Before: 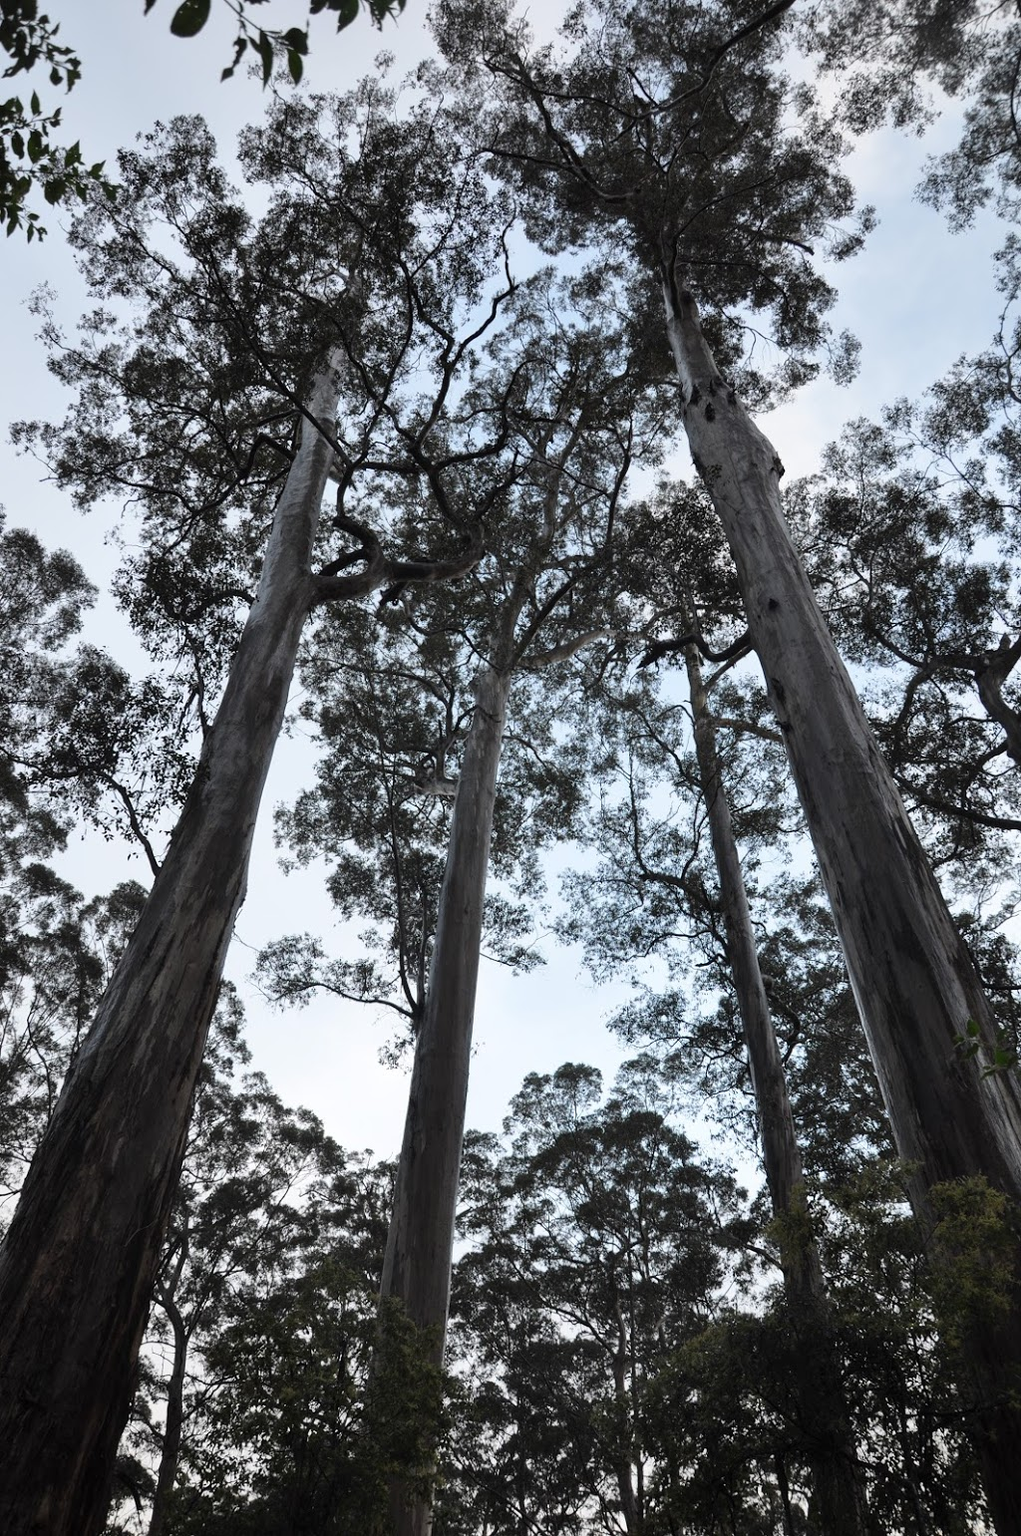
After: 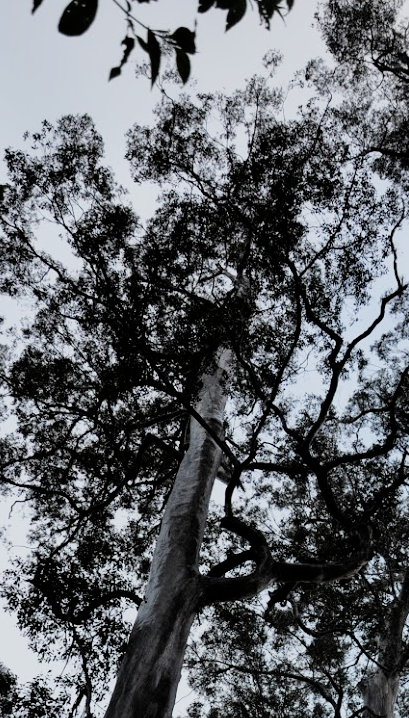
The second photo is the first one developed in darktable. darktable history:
filmic rgb: black relative exposure -5.14 EV, white relative exposure 3.53 EV, hardness 3.19, contrast 1.191, highlights saturation mix -49.23%
crop and rotate: left 11.13%, top 0.066%, right 48.918%, bottom 53.285%
